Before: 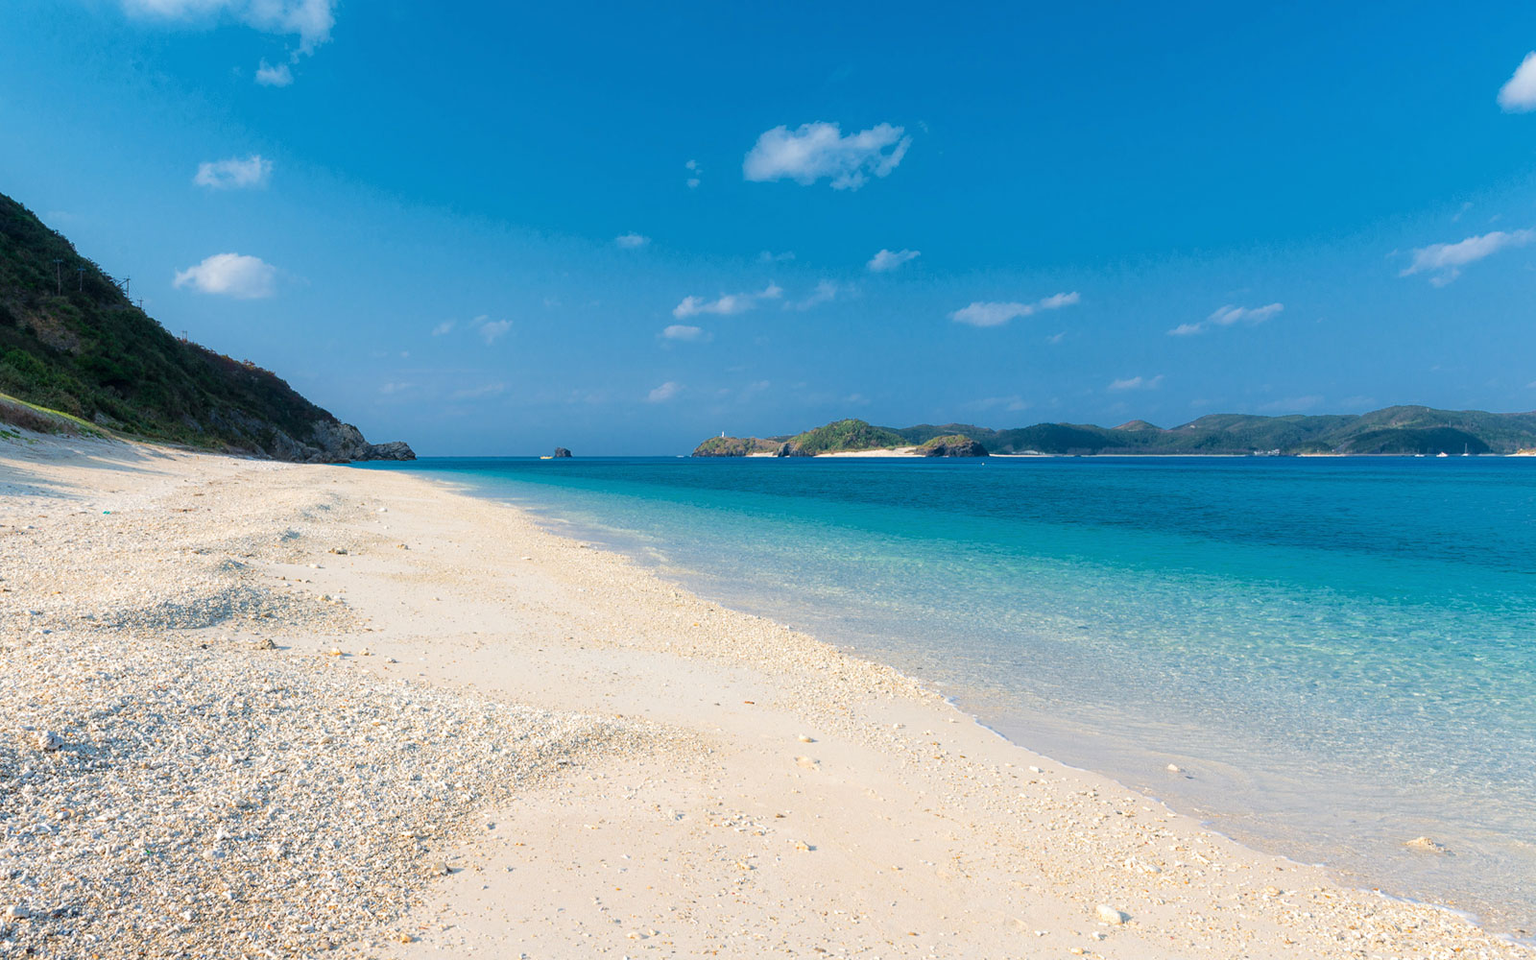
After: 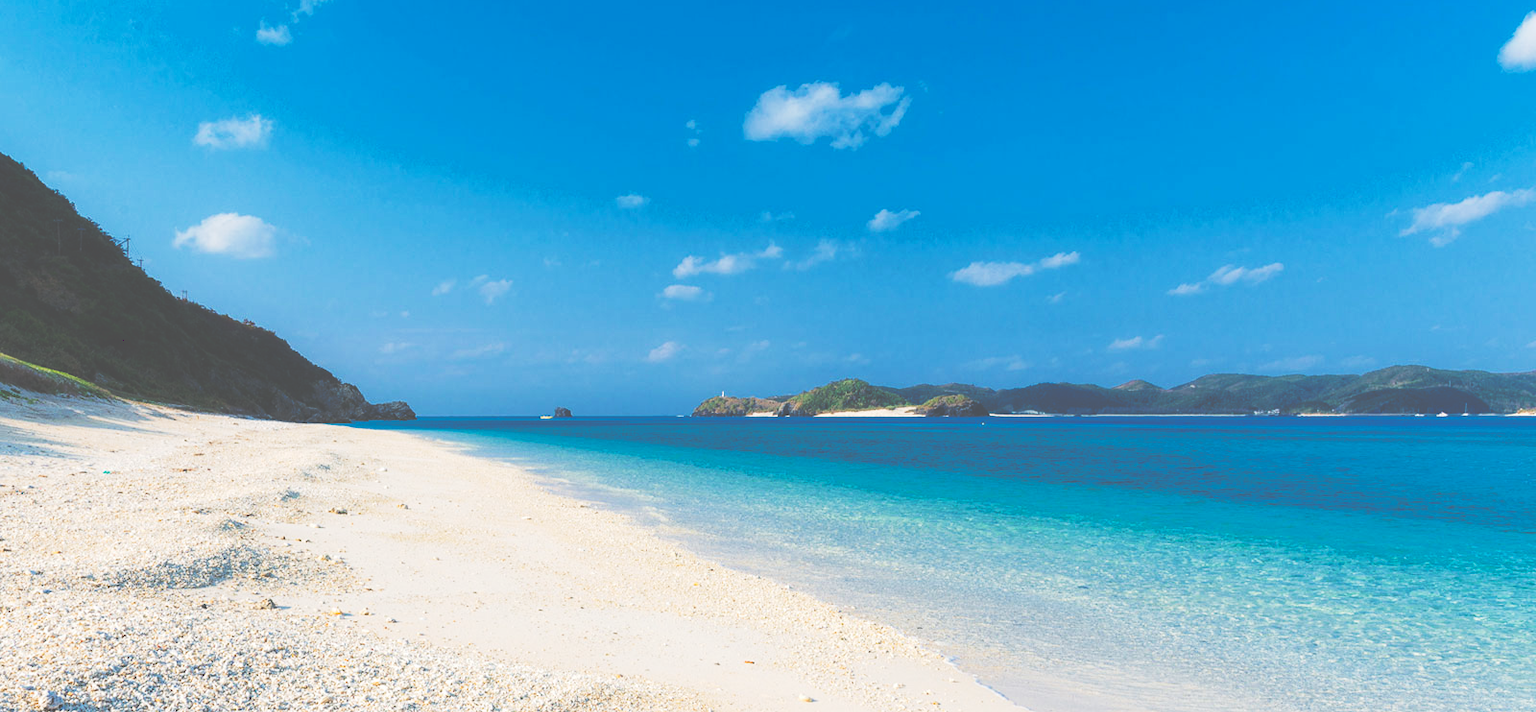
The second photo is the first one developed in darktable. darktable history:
tone curve: curves: ch0 [(0, 0) (0.003, 0.319) (0.011, 0.319) (0.025, 0.323) (0.044, 0.323) (0.069, 0.327) (0.1, 0.33) (0.136, 0.338) (0.177, 0.348) (0.224, 0.361) (0.277, 0.374) (0.335, 0.398) (0.399, 0.444) (0.468, 0.516) (0.543, 0.595) (0.623, 0.694) (0.709, 0.793) (0.801, 0.883) (0.898, 0.942) (1, 1)], preserve colors none
crop: top 4.245%, bottom 21.485%
